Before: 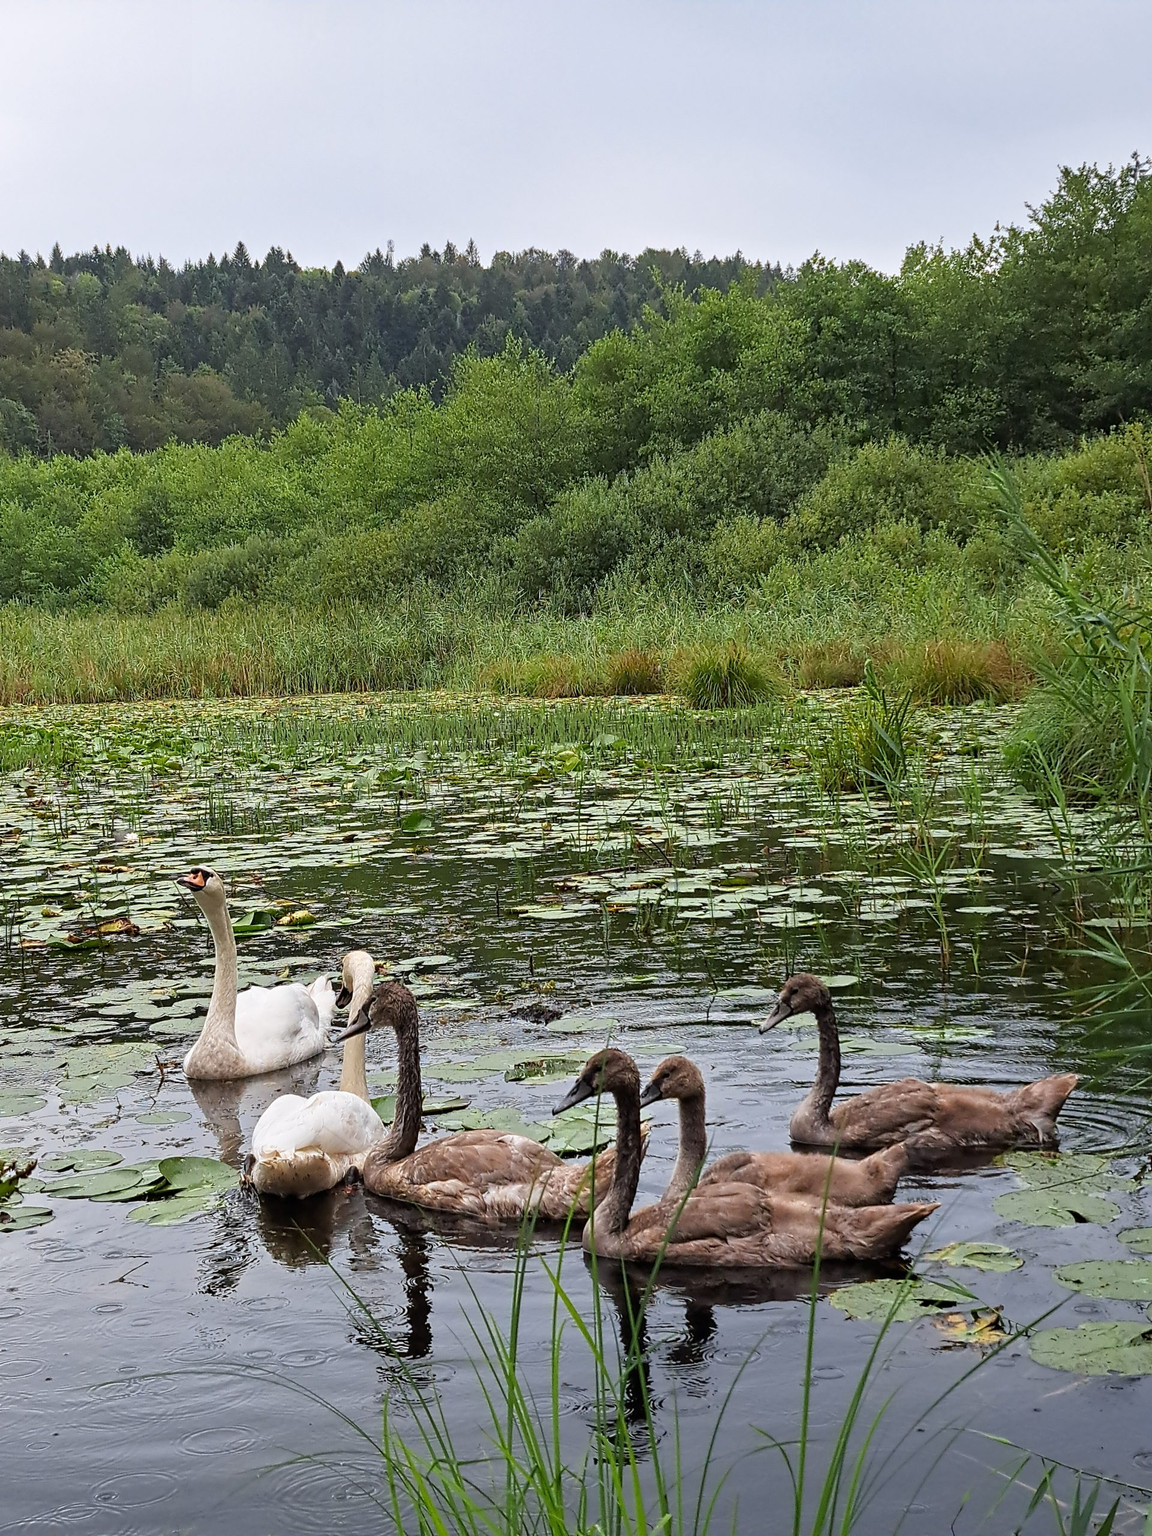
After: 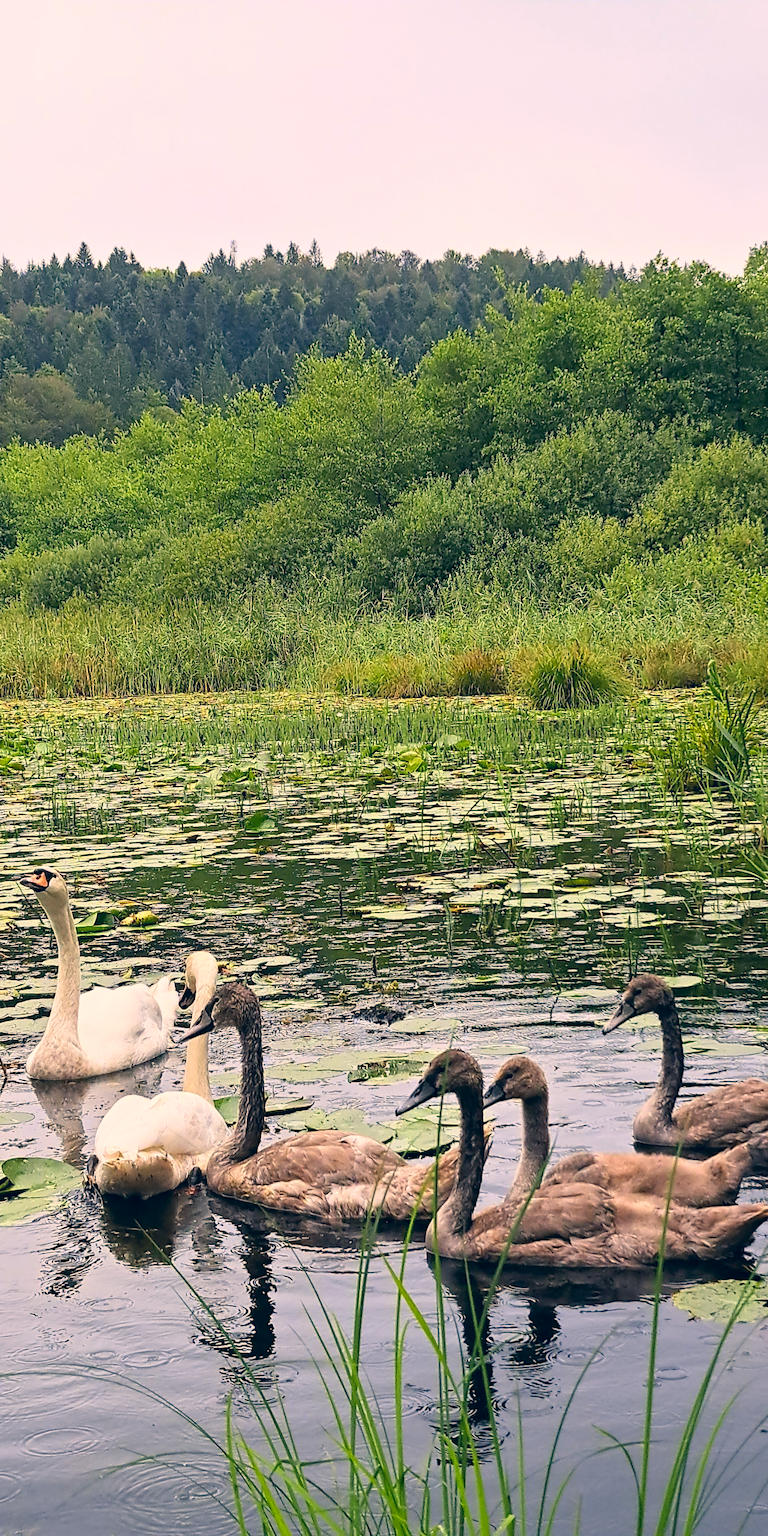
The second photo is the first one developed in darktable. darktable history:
crop and rotate: left 13.671%, right 19.599%
color correction: highlights a* 10.36, highlights b* 14.4, shadows a* -10.11, shadows b* -15.08
contrast brightness saturation: contrast 0.196, brightness 0.159, saturation 0.221
